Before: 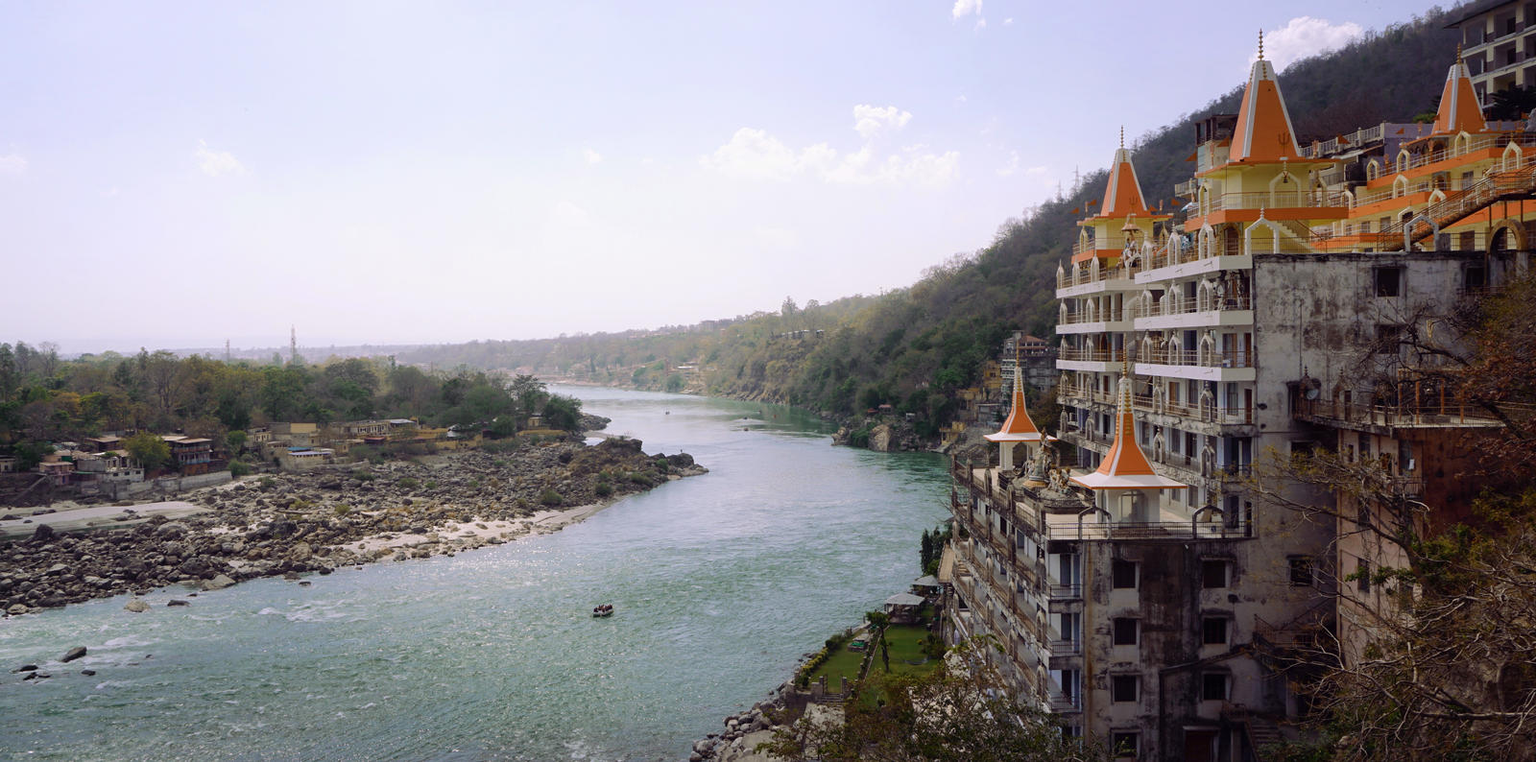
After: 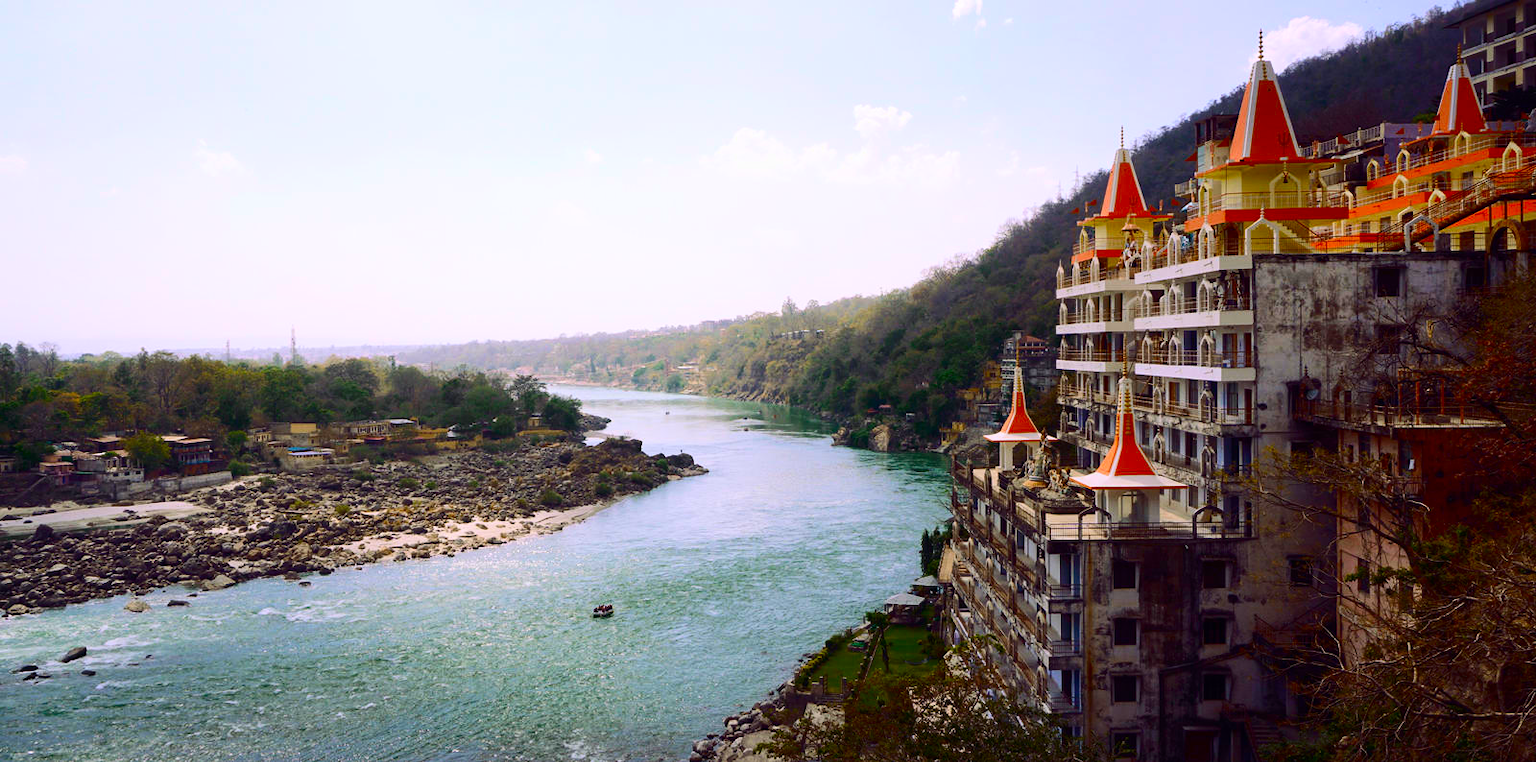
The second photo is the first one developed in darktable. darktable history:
contrast brightness saturation: contrast 0.262, brightness 0.011, saturation 0.852
